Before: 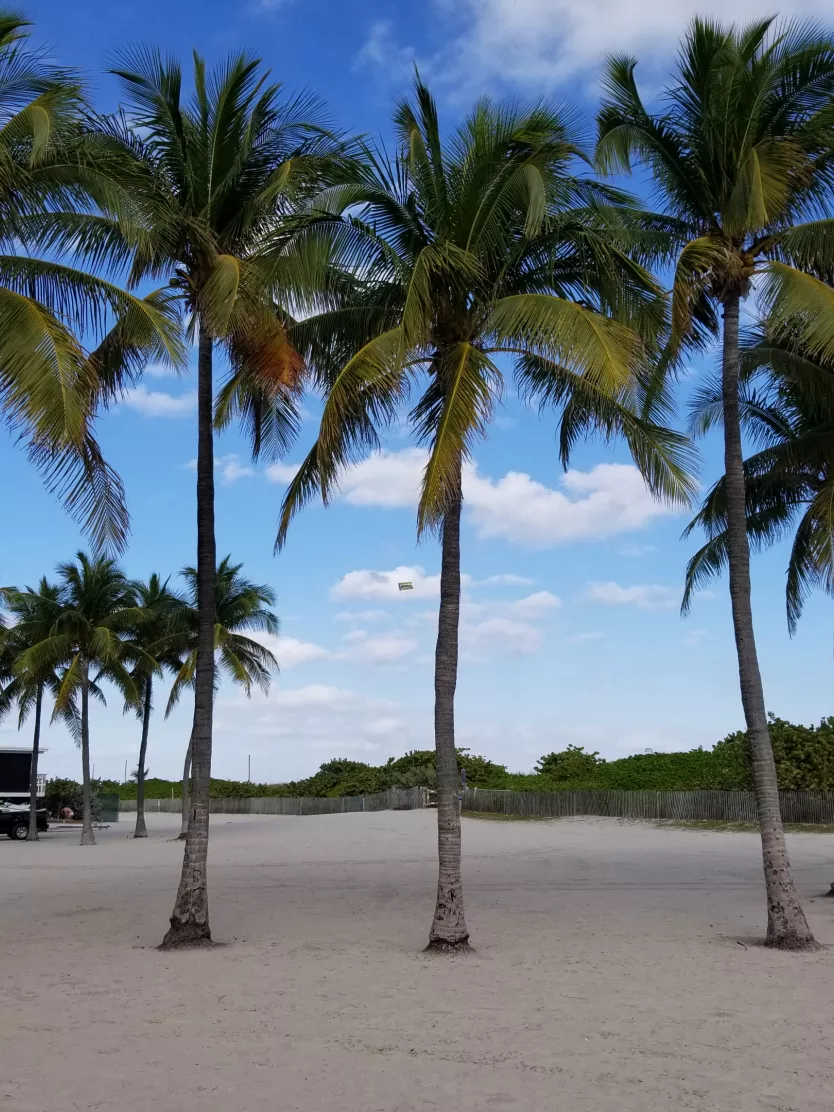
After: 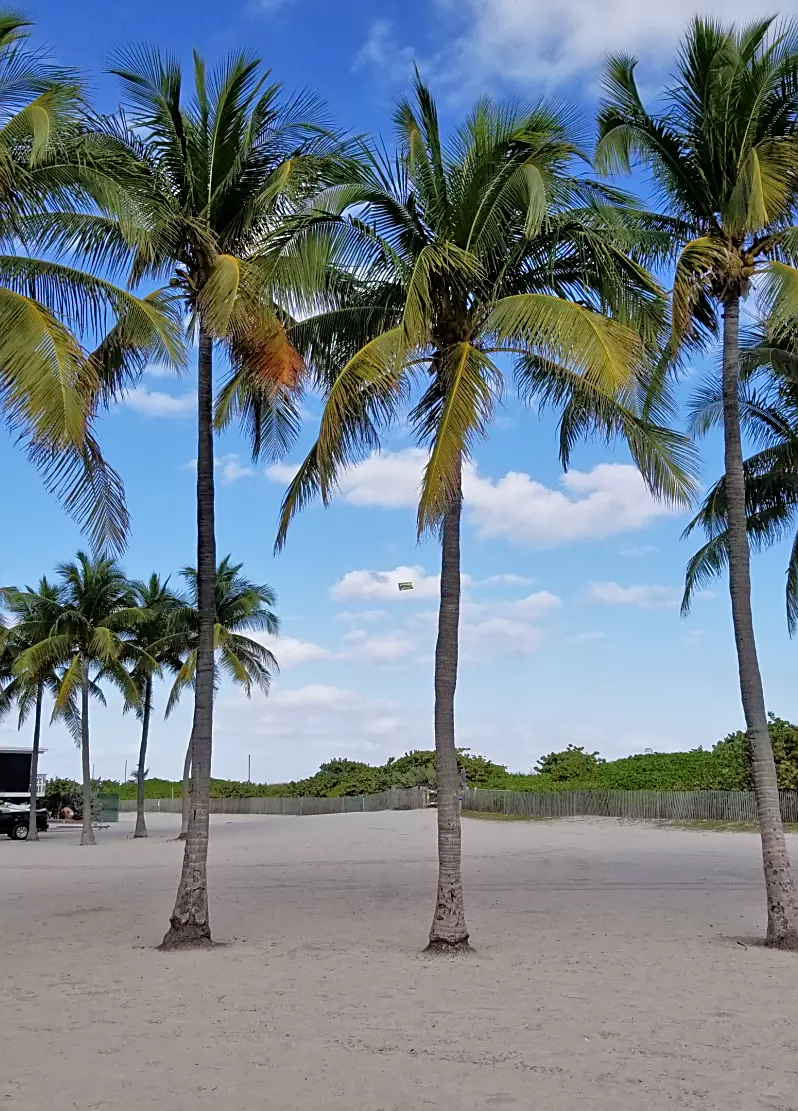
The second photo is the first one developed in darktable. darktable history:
crop: right 4.314%, bottom 0.046%
sharpen: amount 0.493
tone equalizer: -7 EV 0.161 EV, -6 EV 0.598 EV, -5 EV 1.12 EV, -4 EV 1.36 EV, -3 EV 1.15 EV, -2 EV 0.6 EV, -1 EV 0.161 EV
